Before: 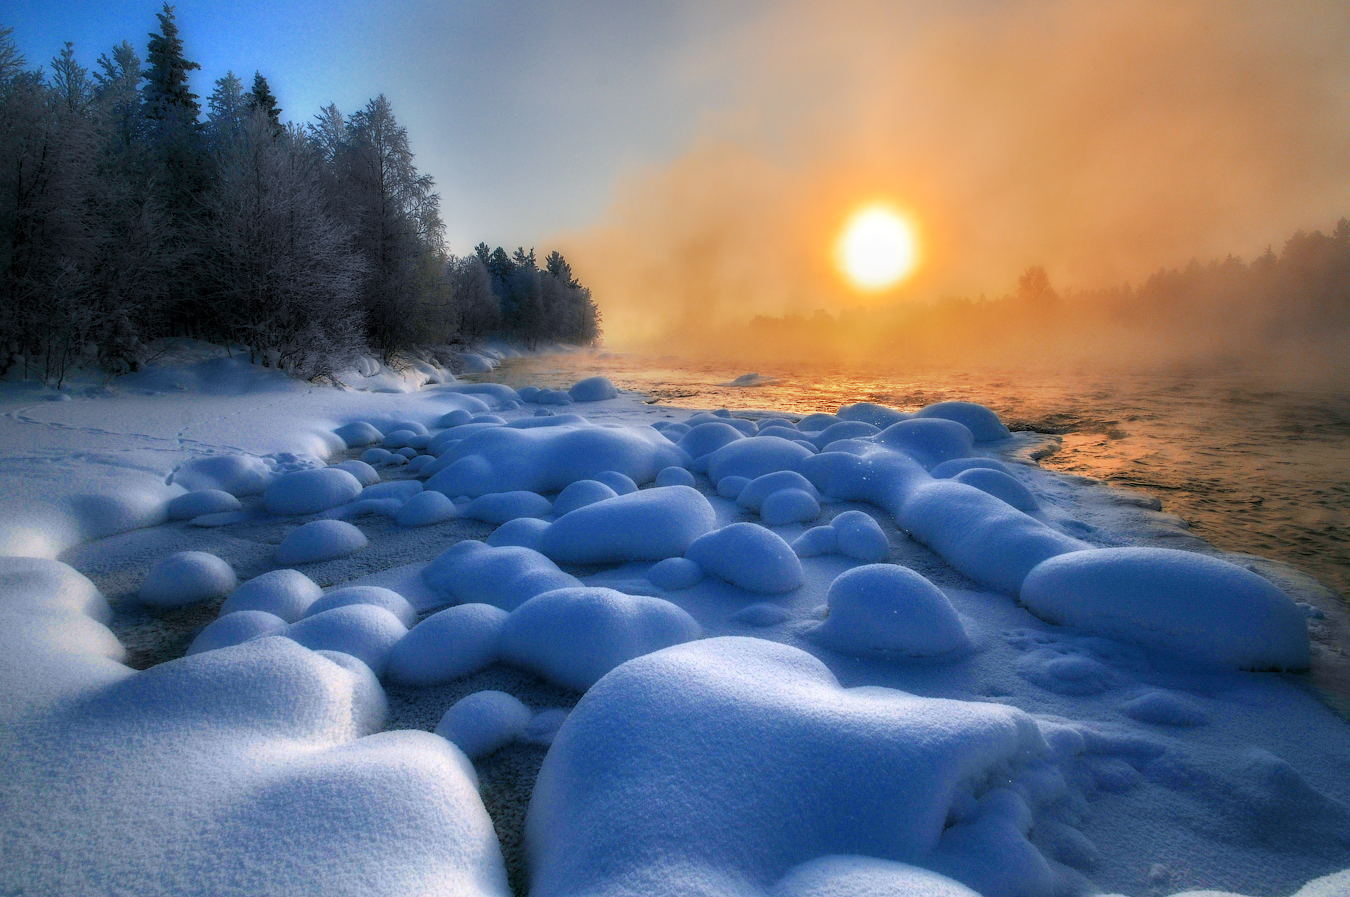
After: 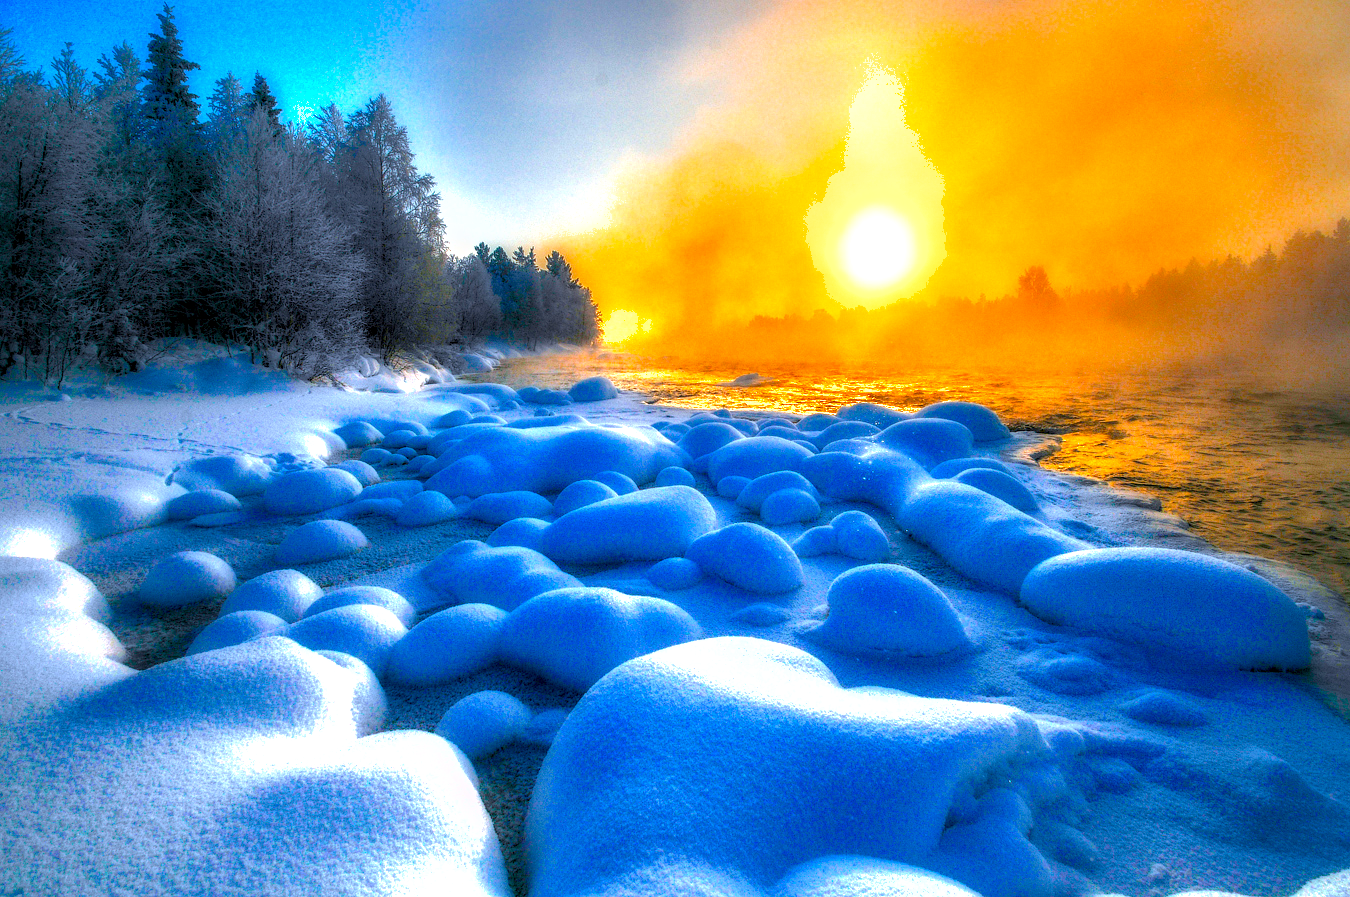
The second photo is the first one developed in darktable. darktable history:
shadows and highlights: on, module defaults
local contrast: highlights 35%, detail 135%
color balance rgb: linear chroma grading › global chroma 10%, perceptual saturation grading › global saturation 40%, perceptual brilliance grading › global brilliance 30%, global vibrance 20%
